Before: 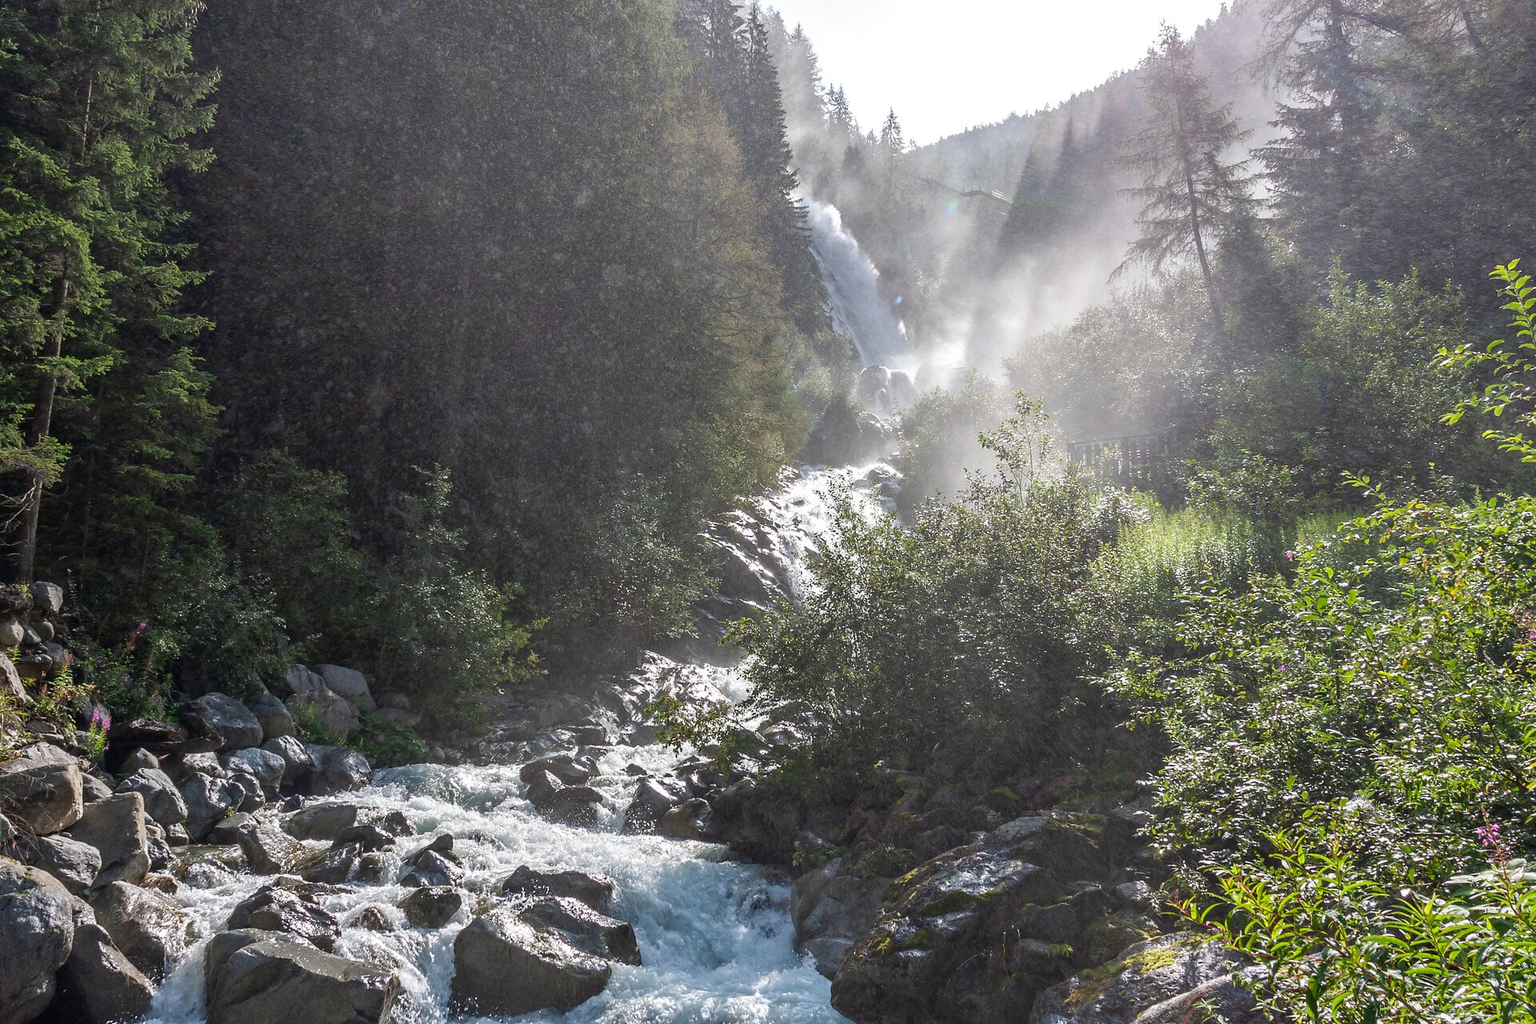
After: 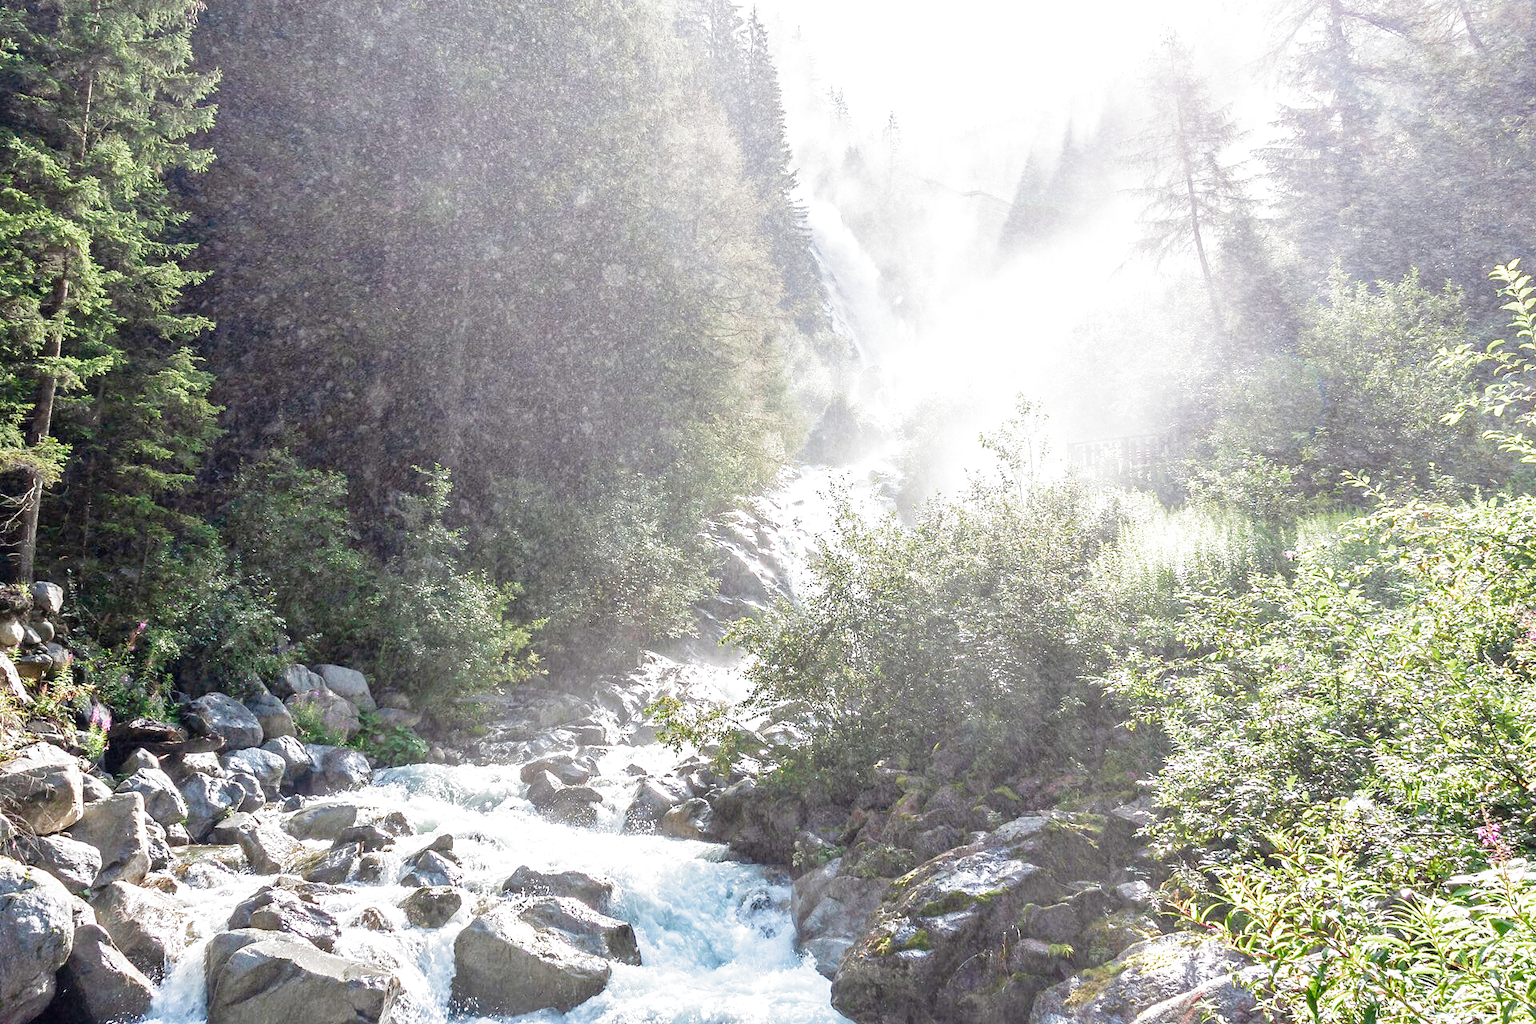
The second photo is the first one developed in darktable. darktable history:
filmic rgb: middle gray luminance 9.23%, black relative exposure -10.55 EV, white relative exposure 3.45 EV, threshold 6 EV, target black luminance 0%, hardness 5.98, latitude 59.69%, contrast 1.087, highlights saturation mix 5%, shadows ↔ highlights balance 29.23%, add noise in highlights 0, preserve chrominance no, color science v3 (2019), use custom middle-gray values true, iterations of high-quality reconstruction 0, contrast in highlights soft, enable highlight reconstruction true
exposure: black level correction 0, exposure 1 EV, compensate exposure bias true, compensate highlight preservation false
